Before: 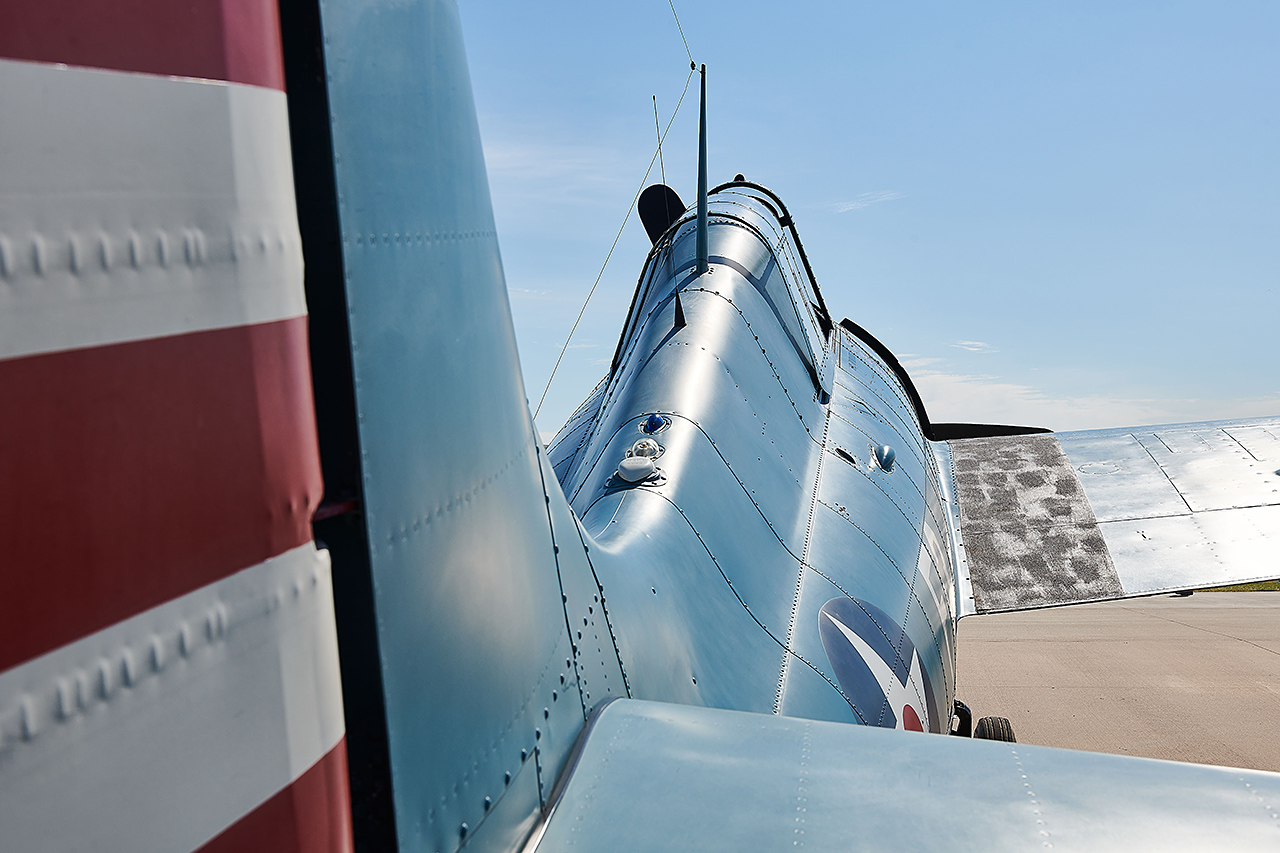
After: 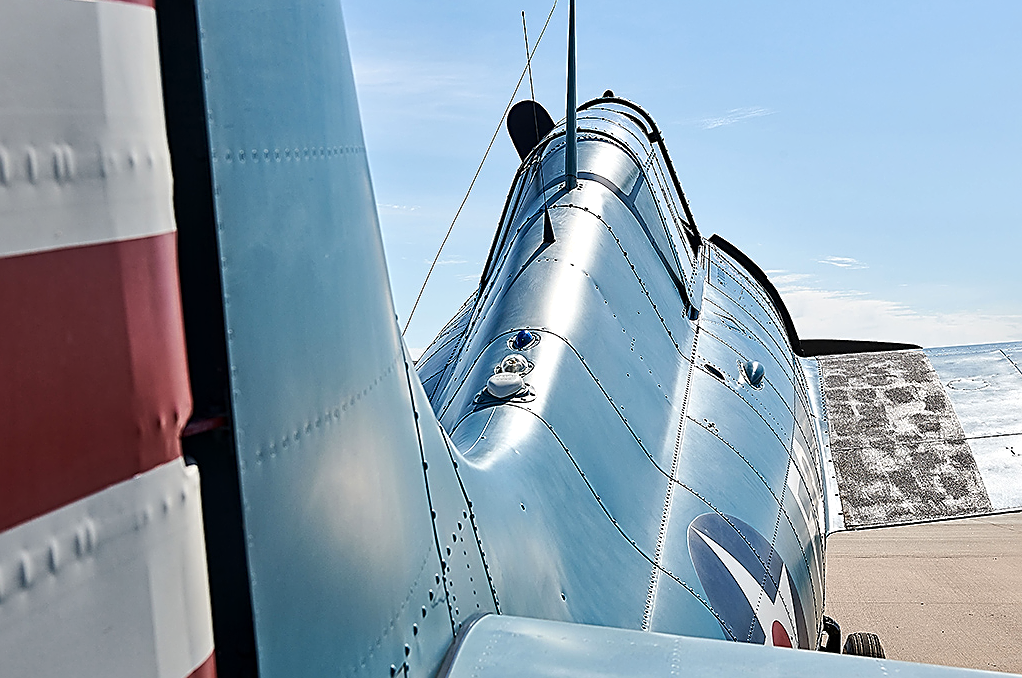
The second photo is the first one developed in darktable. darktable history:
exposure: exposure 0.245 EV, compensate highlight preservation false
crop and rotate: left 10.279%, top 9.943%, right 9.822%, bottom 10.463%
sharpen: on, module defaults
contrast equalizer: y [[0.509, 0.514, 0.523, 0.542, 0.578, 0.603], [0.5 ×6], [0.509, 0.514, 0.523, 0.542, 0.578, 0.603], [0.001, 0.002, 0.003, 0.005, 0.01, 0.013], [0.001, 0.002, 0.003, 0.005, 0.01, 0.013]]
